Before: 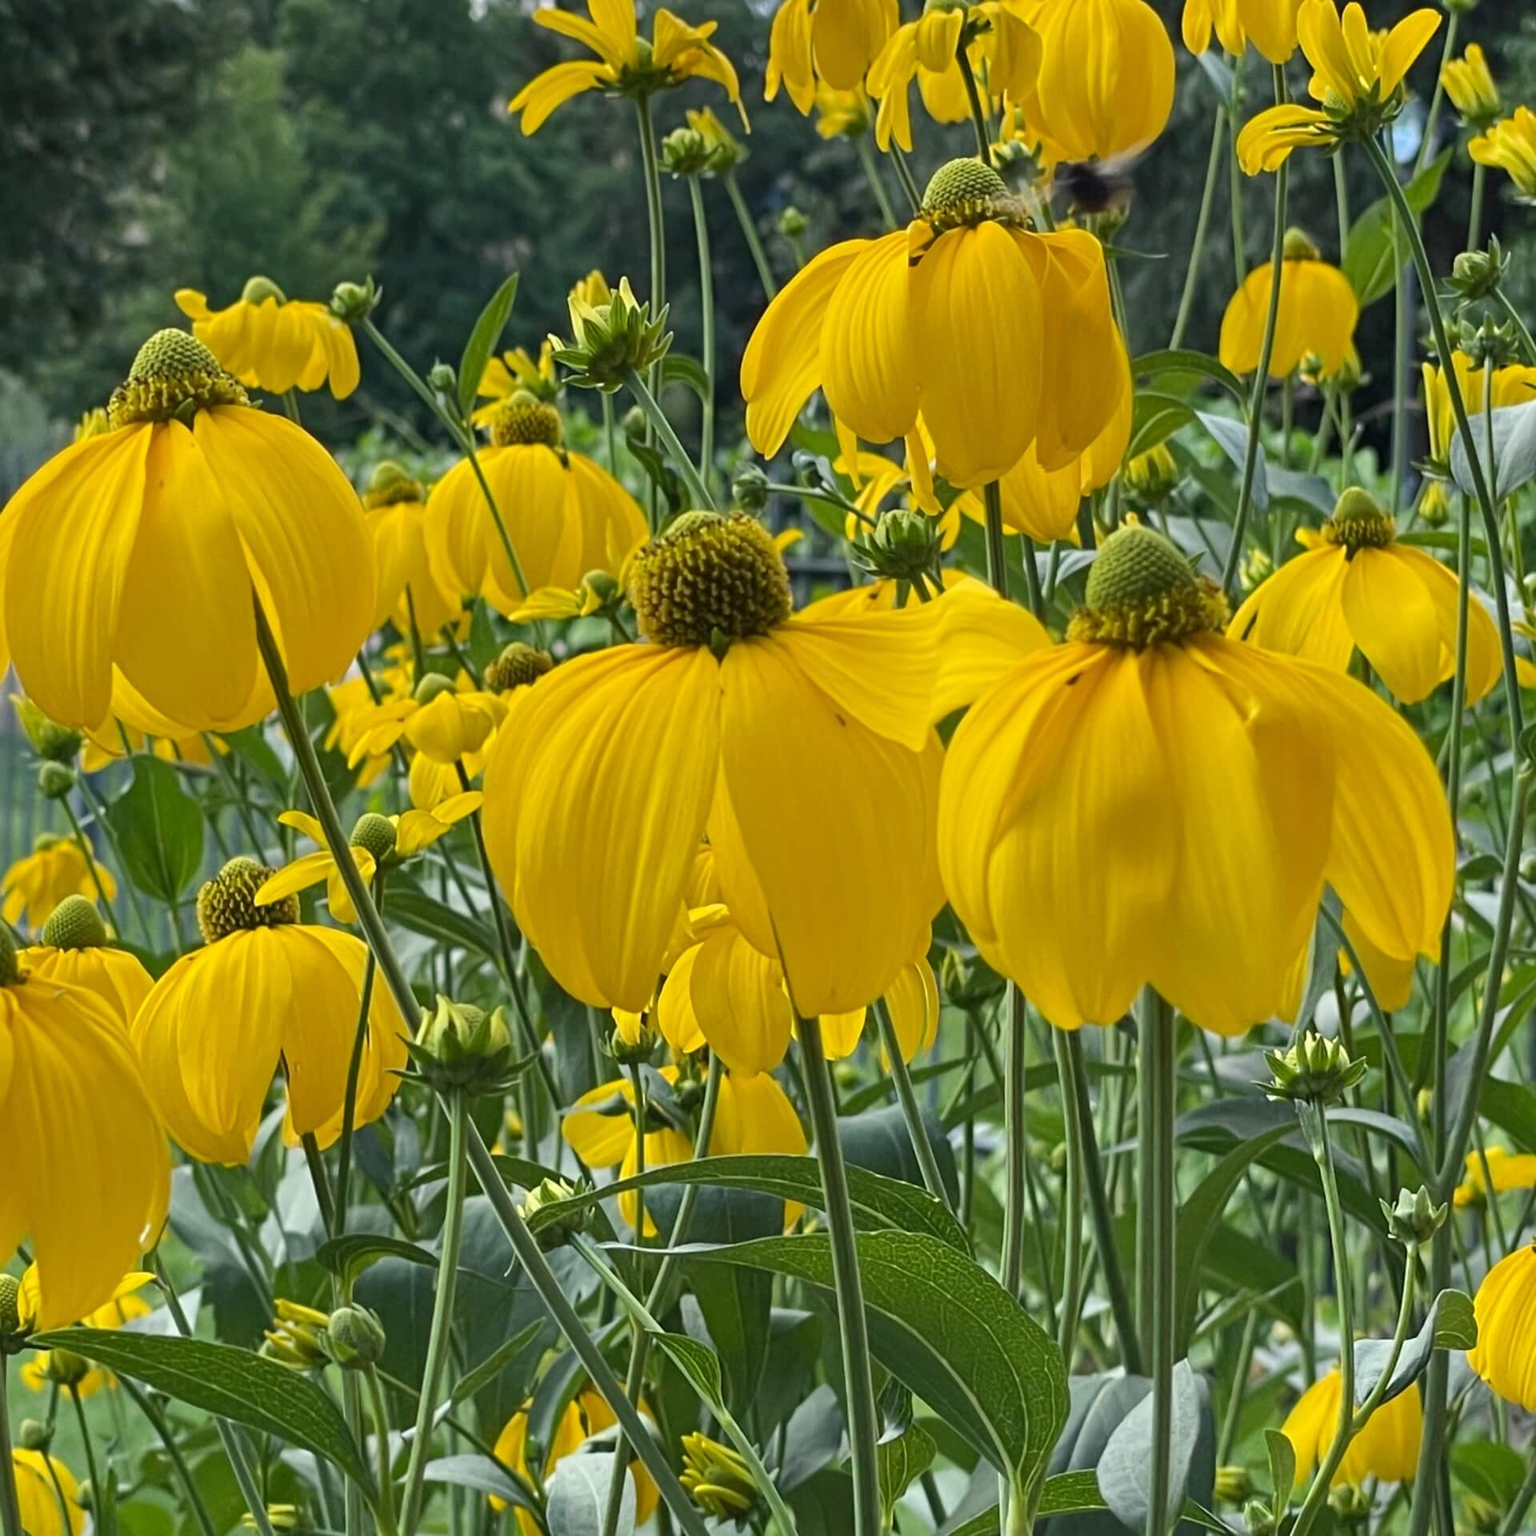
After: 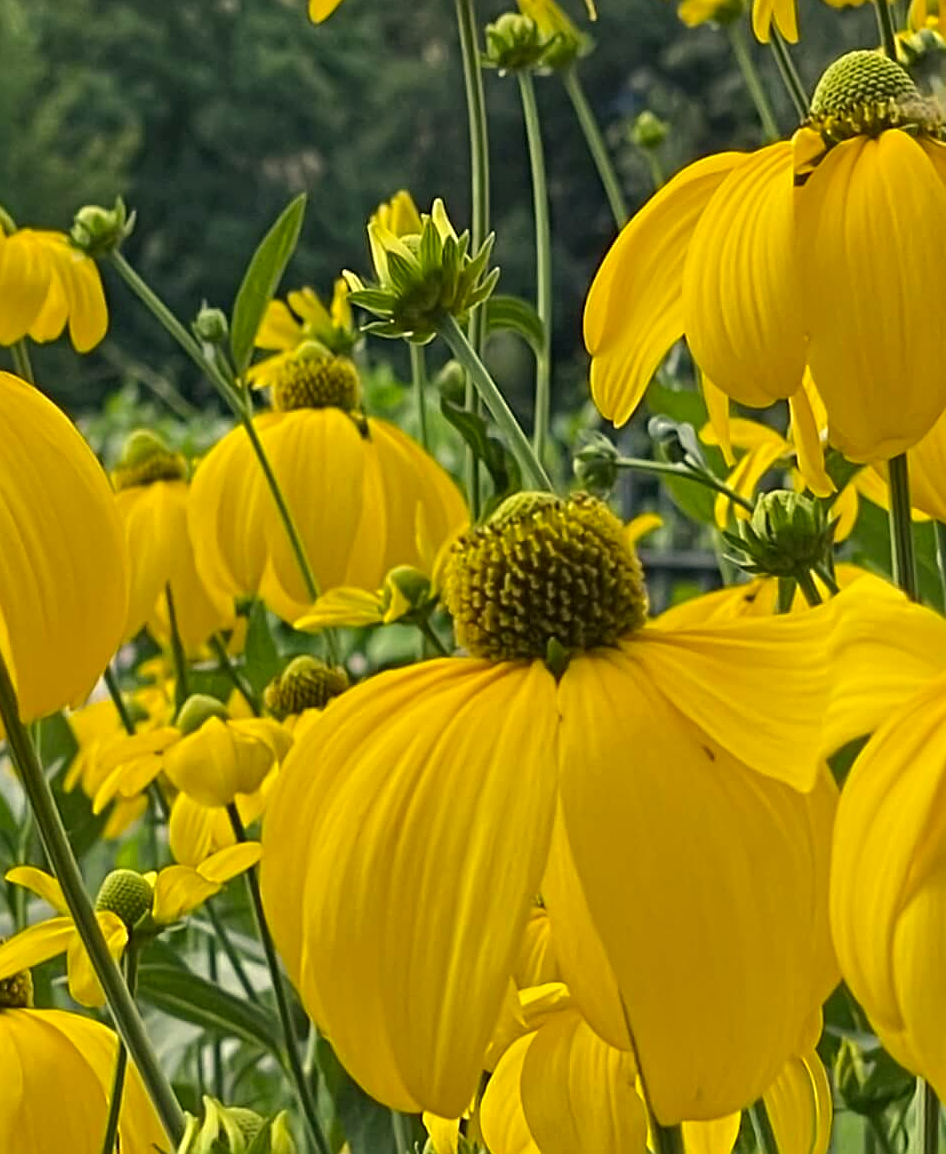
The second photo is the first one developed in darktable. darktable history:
color correction: highlights a* 1.39, highlights b* 17.83
sharpen: on, module defaults
shadows and highlights: shadows 37.27, highlights -28.18, soften with gaussian
crop: left 17.835%, top 7.675%, right 32.881%, bottom 32.213%
